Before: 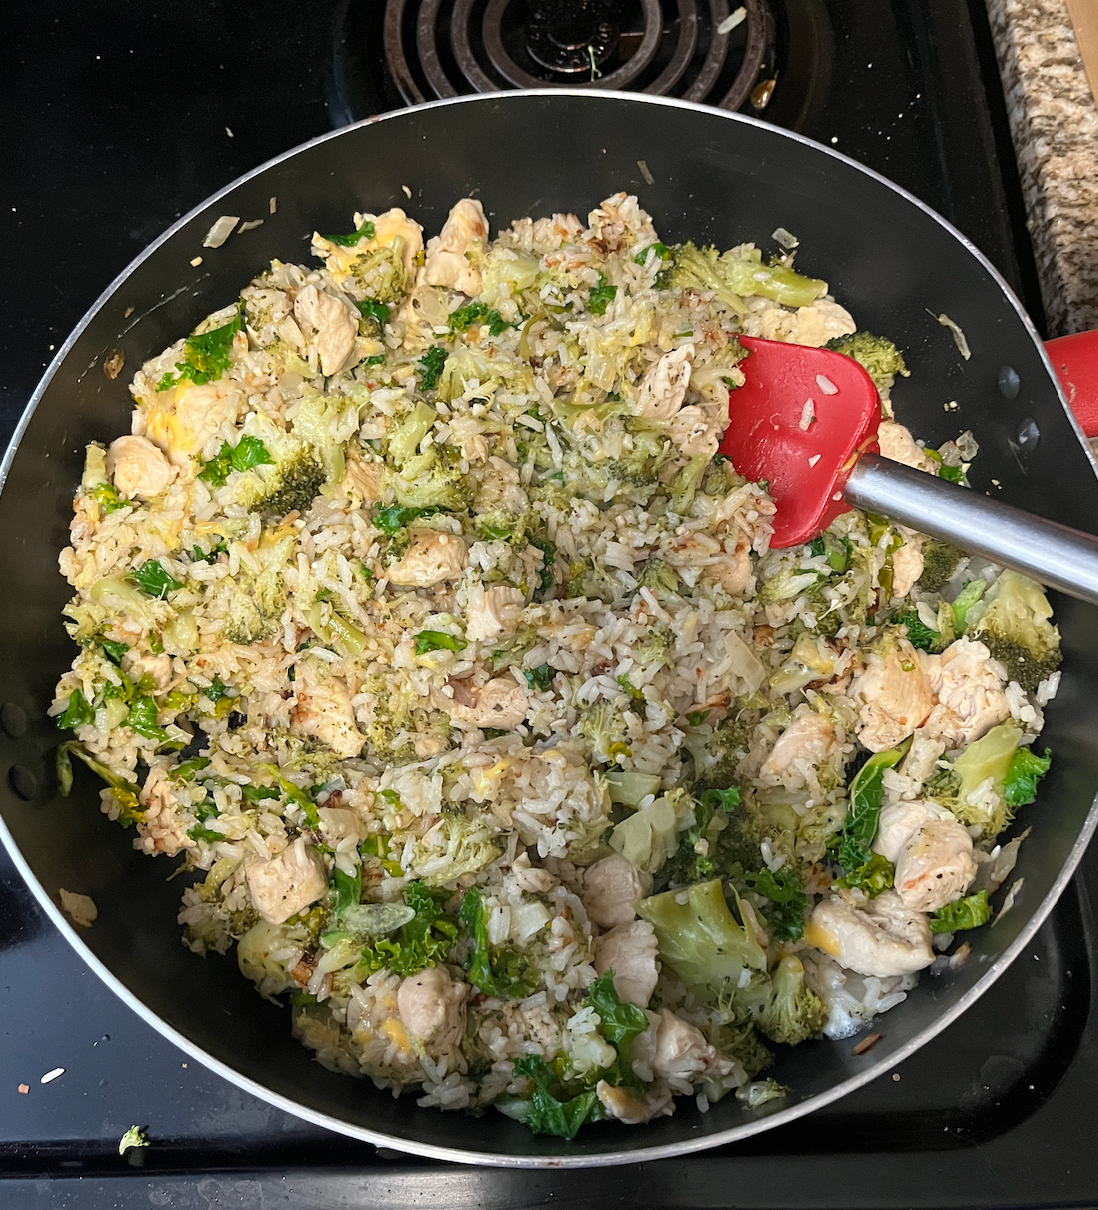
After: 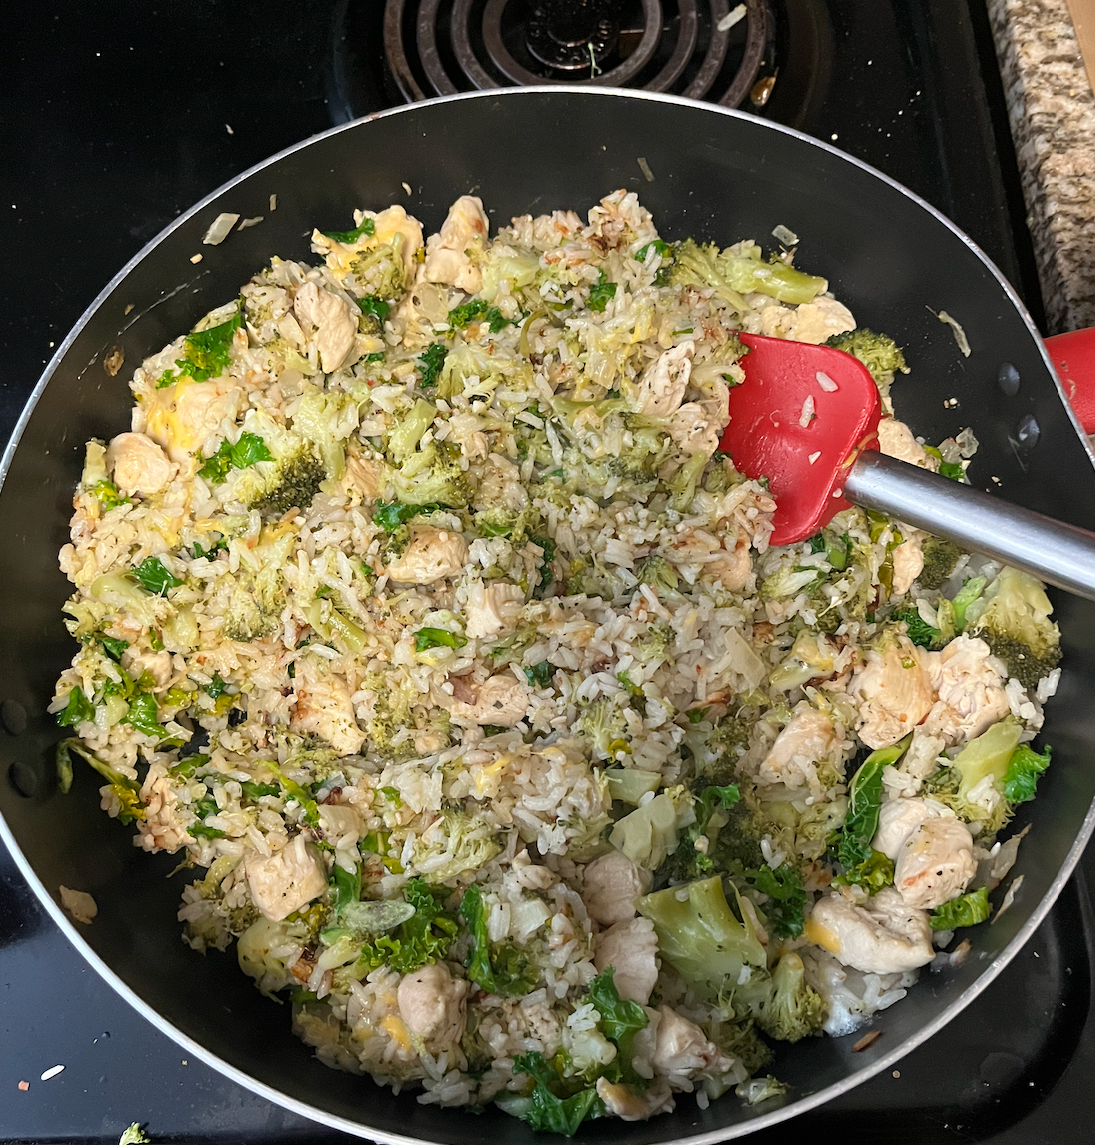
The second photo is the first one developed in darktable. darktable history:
crop: top 0.318%, right 0.259%, bottom 4.996%
